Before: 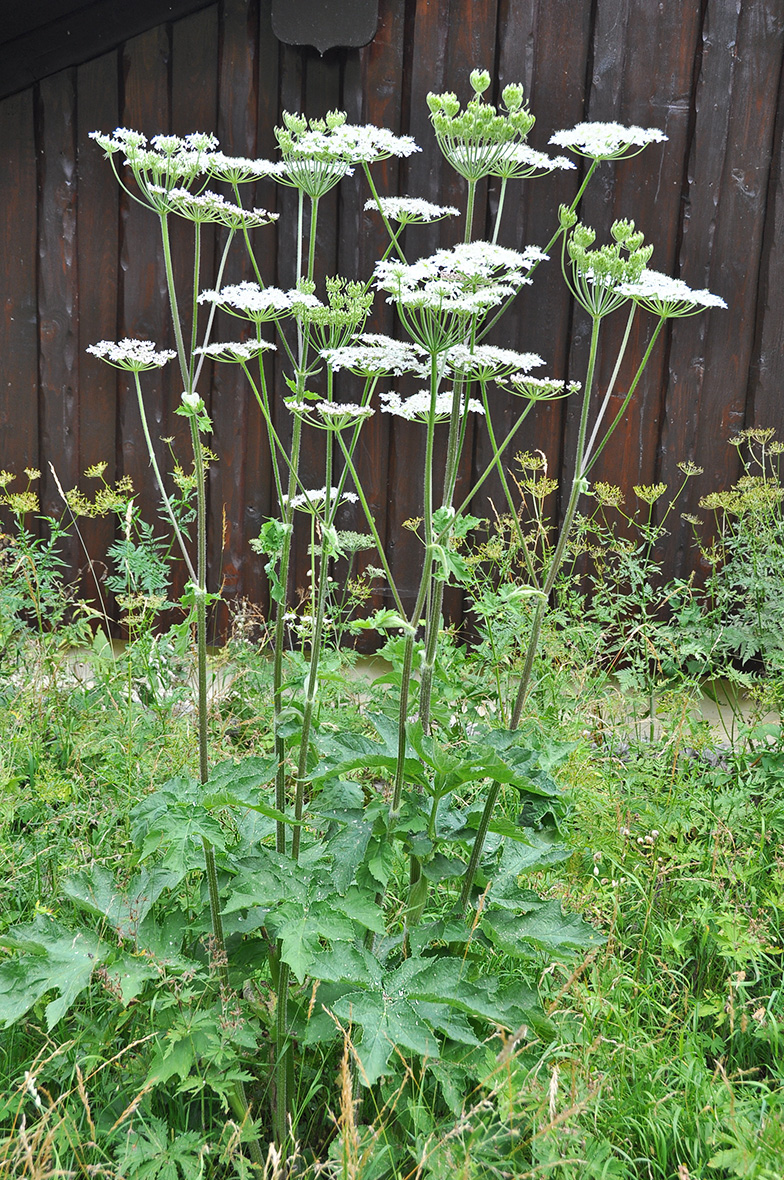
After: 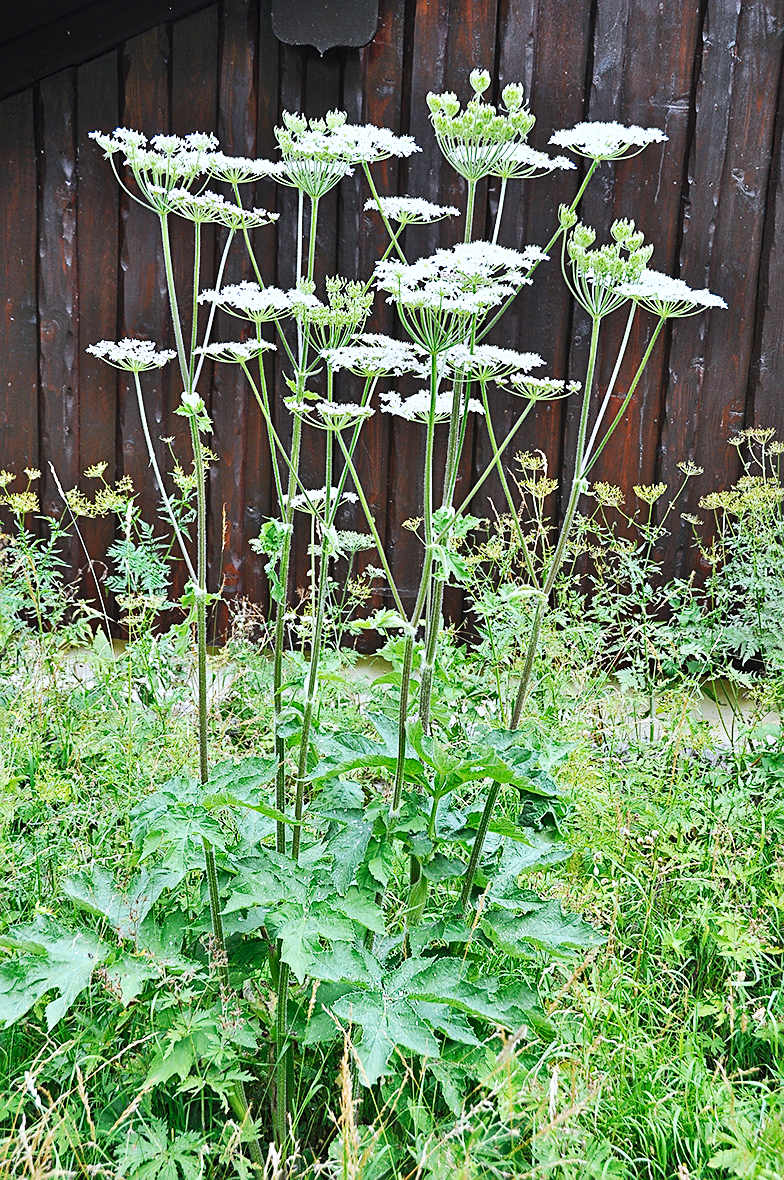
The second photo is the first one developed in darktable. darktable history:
base curve: curves: ch0 [(0, 0) (0.032, 0.025) (0.121, 0.166) (0.206, 0.329) (0.605, 0.79) (1, 1)], preserve colors none
color correction: highlights a* -0.671, highlights b* -8.67
sharpen: on, module defaults
